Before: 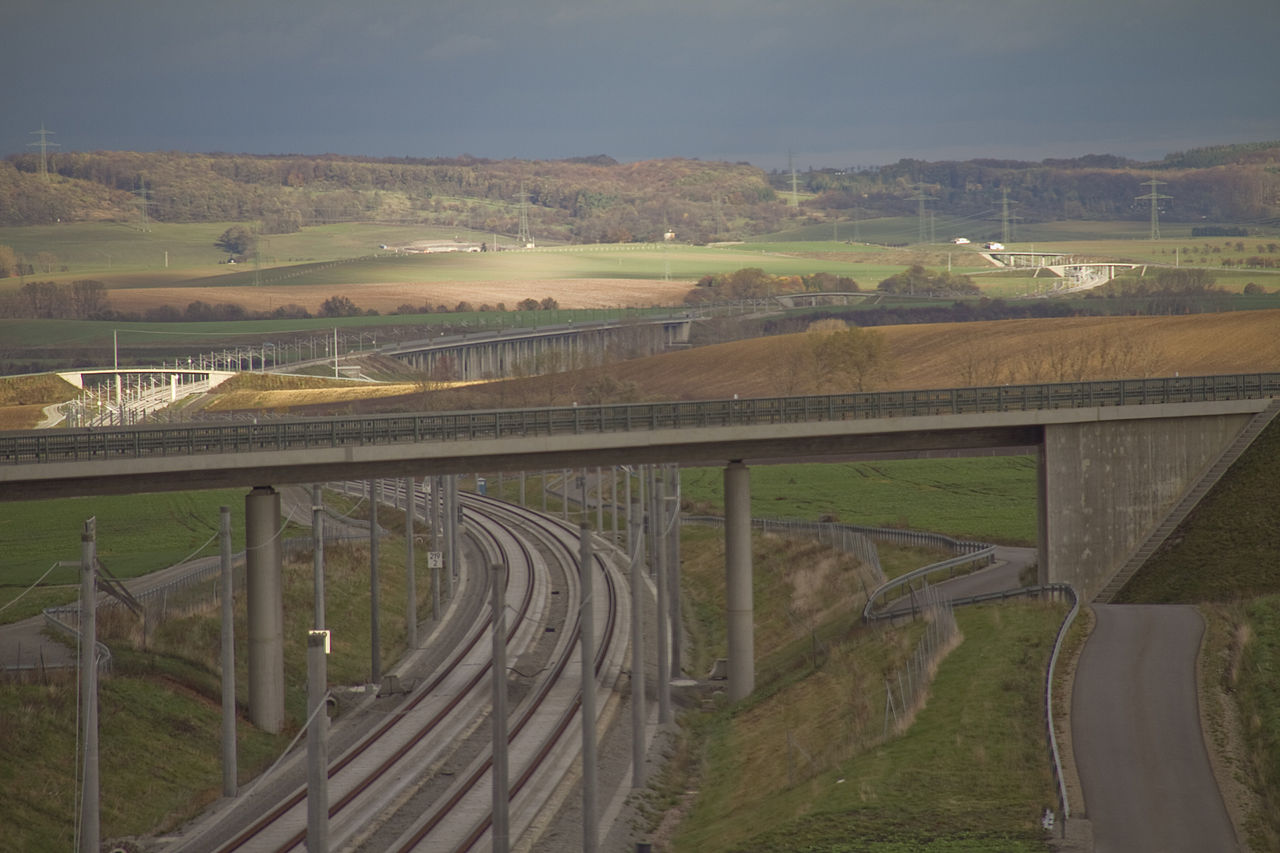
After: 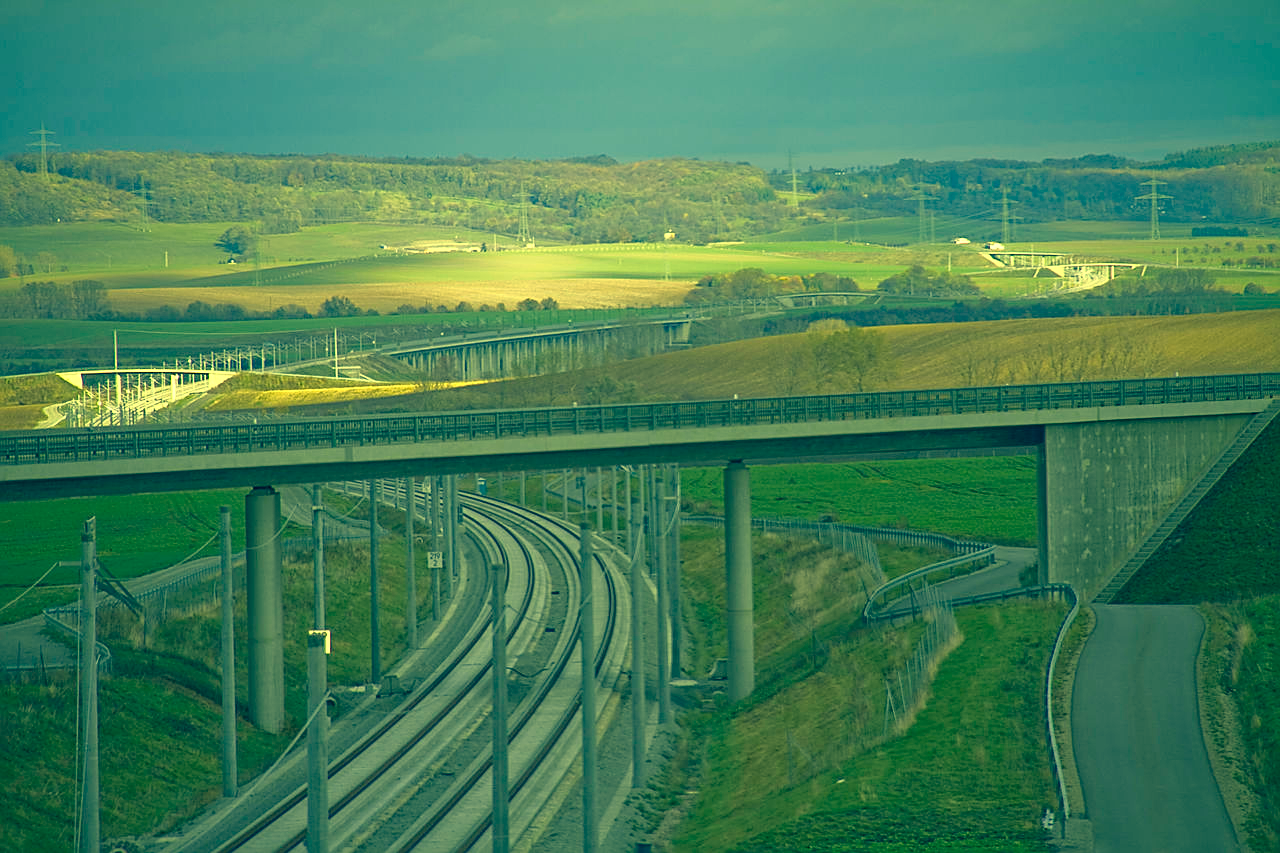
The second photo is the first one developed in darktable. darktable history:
sharpen: on, module defaults
exposure: black level correction 0.001, exposure 0.499 EV, compensate highlight preservation false
color correction: highlights a* -15.17, highlights b* 39.74, shadows a* -39.51, shadows b* -25.53
